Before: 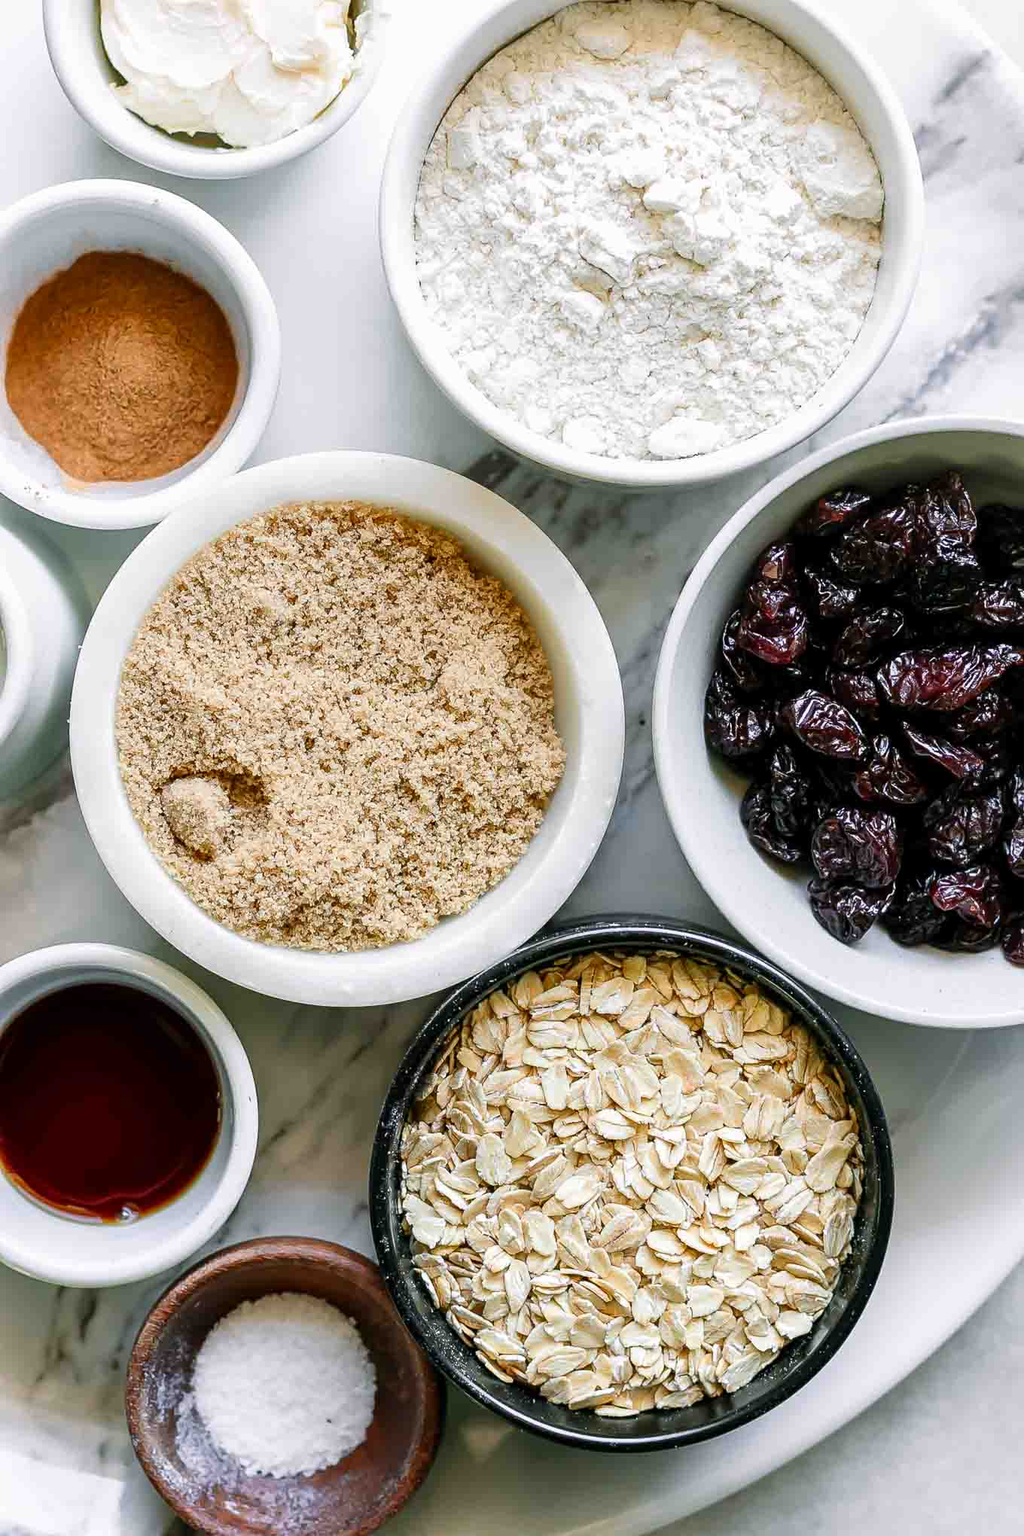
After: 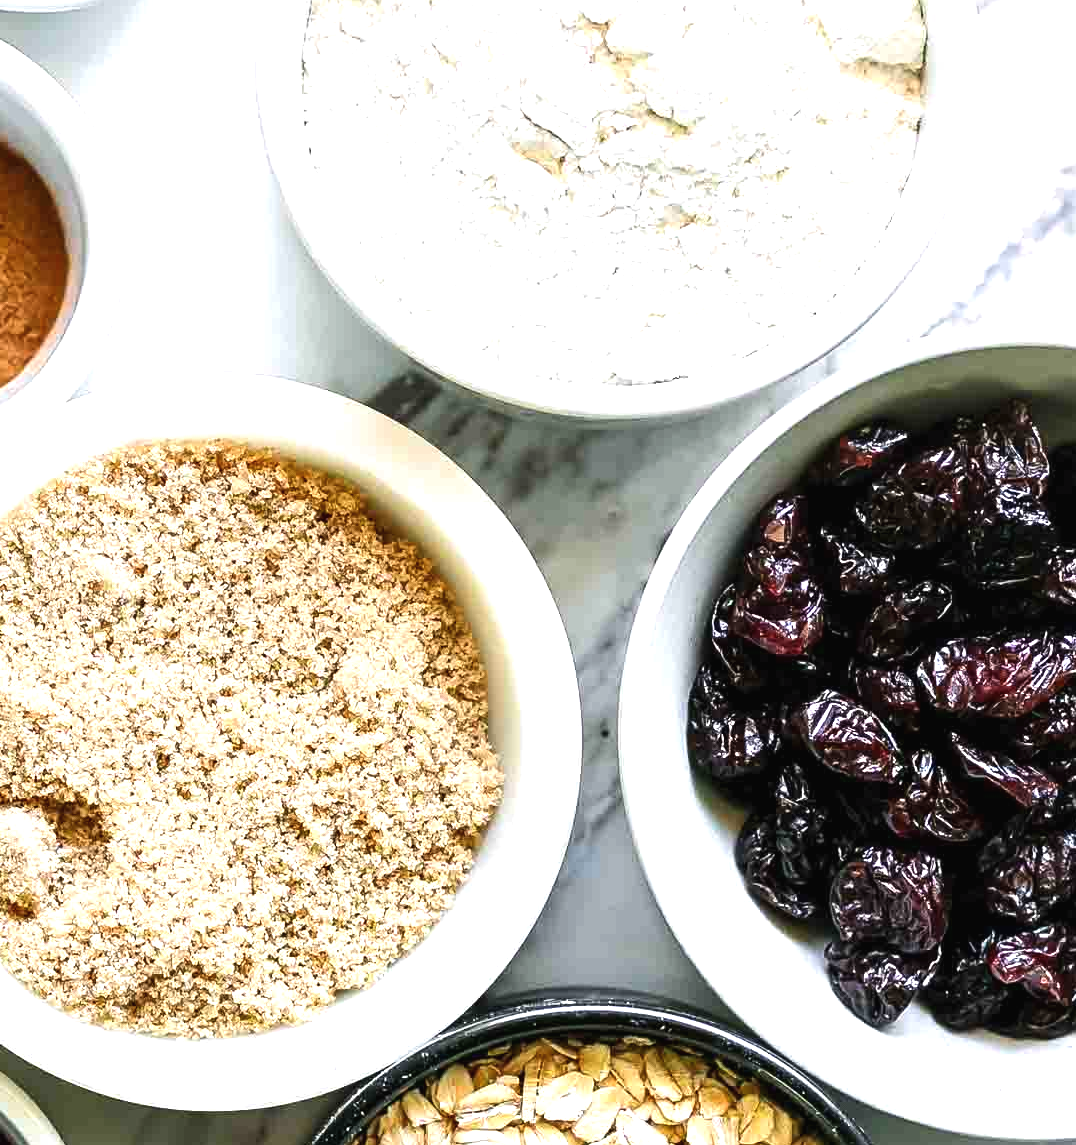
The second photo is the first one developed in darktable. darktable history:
crop: left 18.284%, top 11.106%, right 2.555%, bottom 32.72%
exposure: black level correction -0.002, exposure 0.529 EV, compensate highlight preservation false
tone equalizer: -8 EV -0.435 EV, -7 EV -0.362 EV, -6 EV -0.326 EV, -5 EV -0.185 EV, -3 EV 0.198 EV, -2 EV 0.359 EV, -1 EV 0.38 EV, +0 EV 0.436 EV, edges refinement/feathering 500, mask exposure compensation -1.57 EV, preserve details no
